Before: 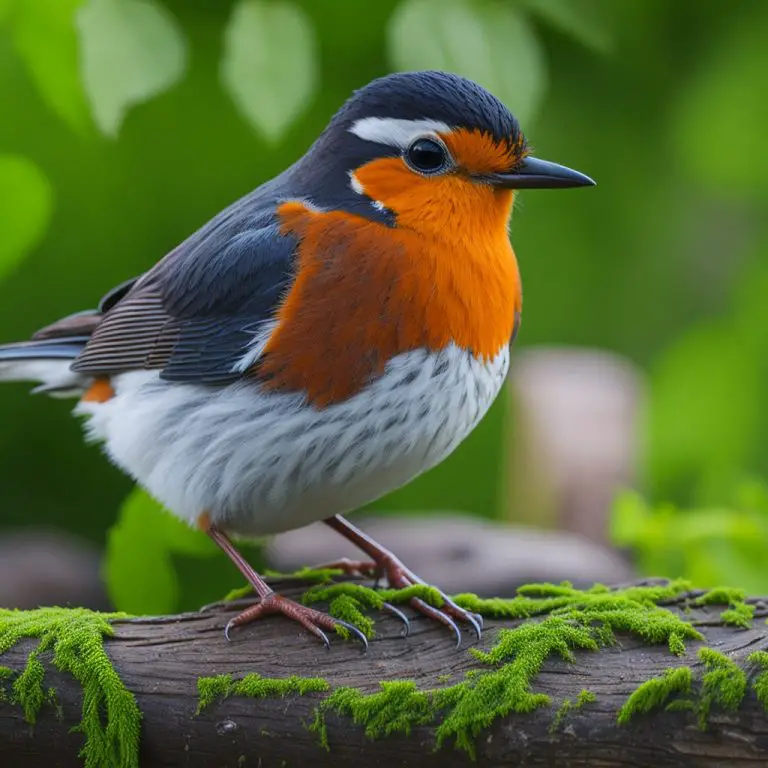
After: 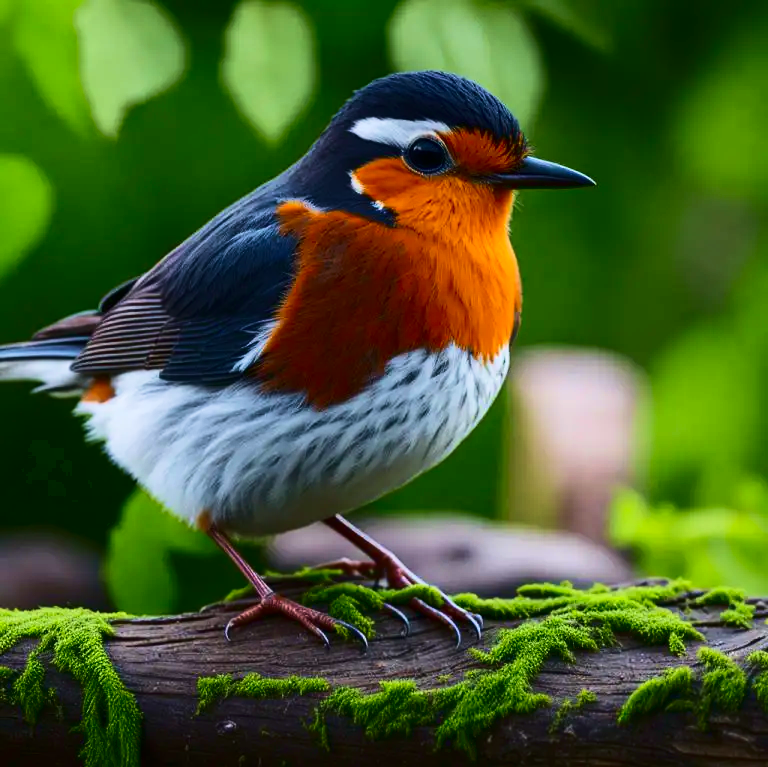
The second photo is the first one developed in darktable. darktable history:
crop: bottom 0.061%
contrast brightness saturation: contrast 0.325, brightness -0.067, saturation 0.166
velvia: strength 44.45%
